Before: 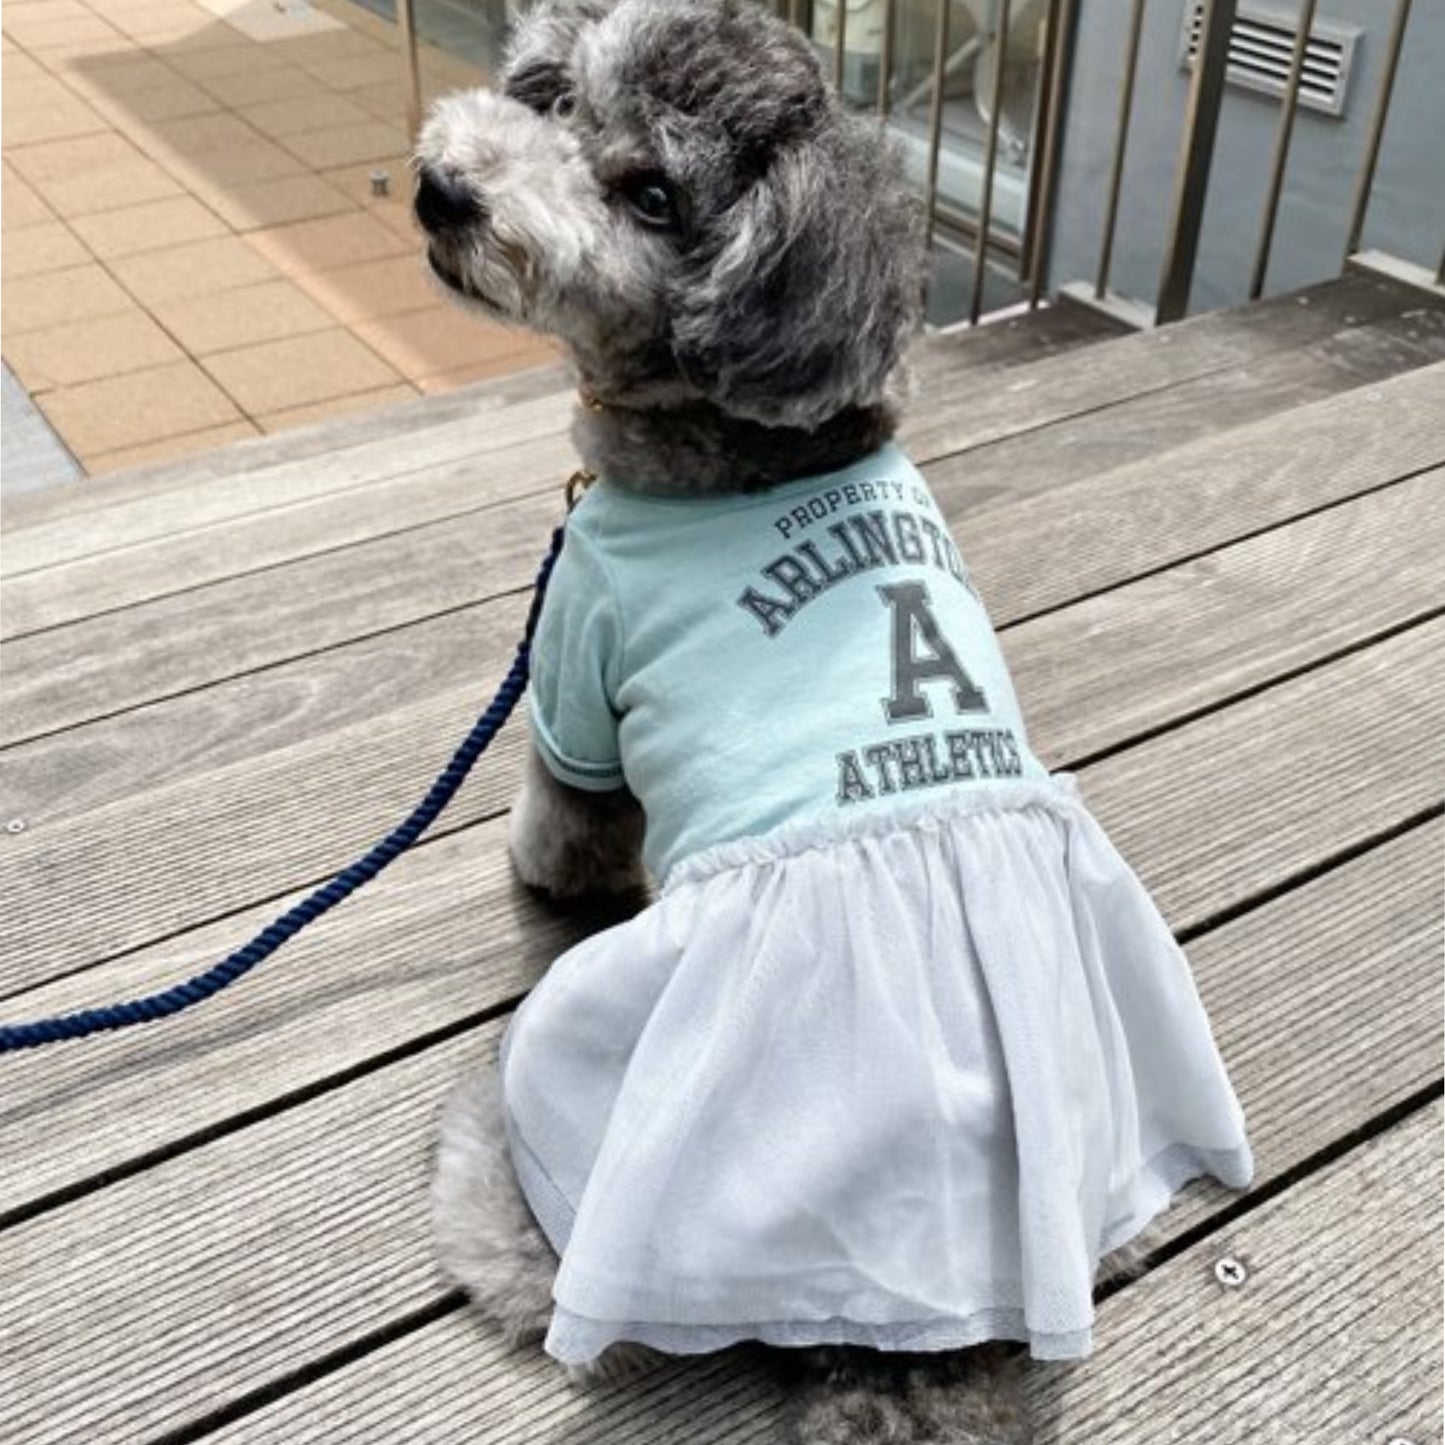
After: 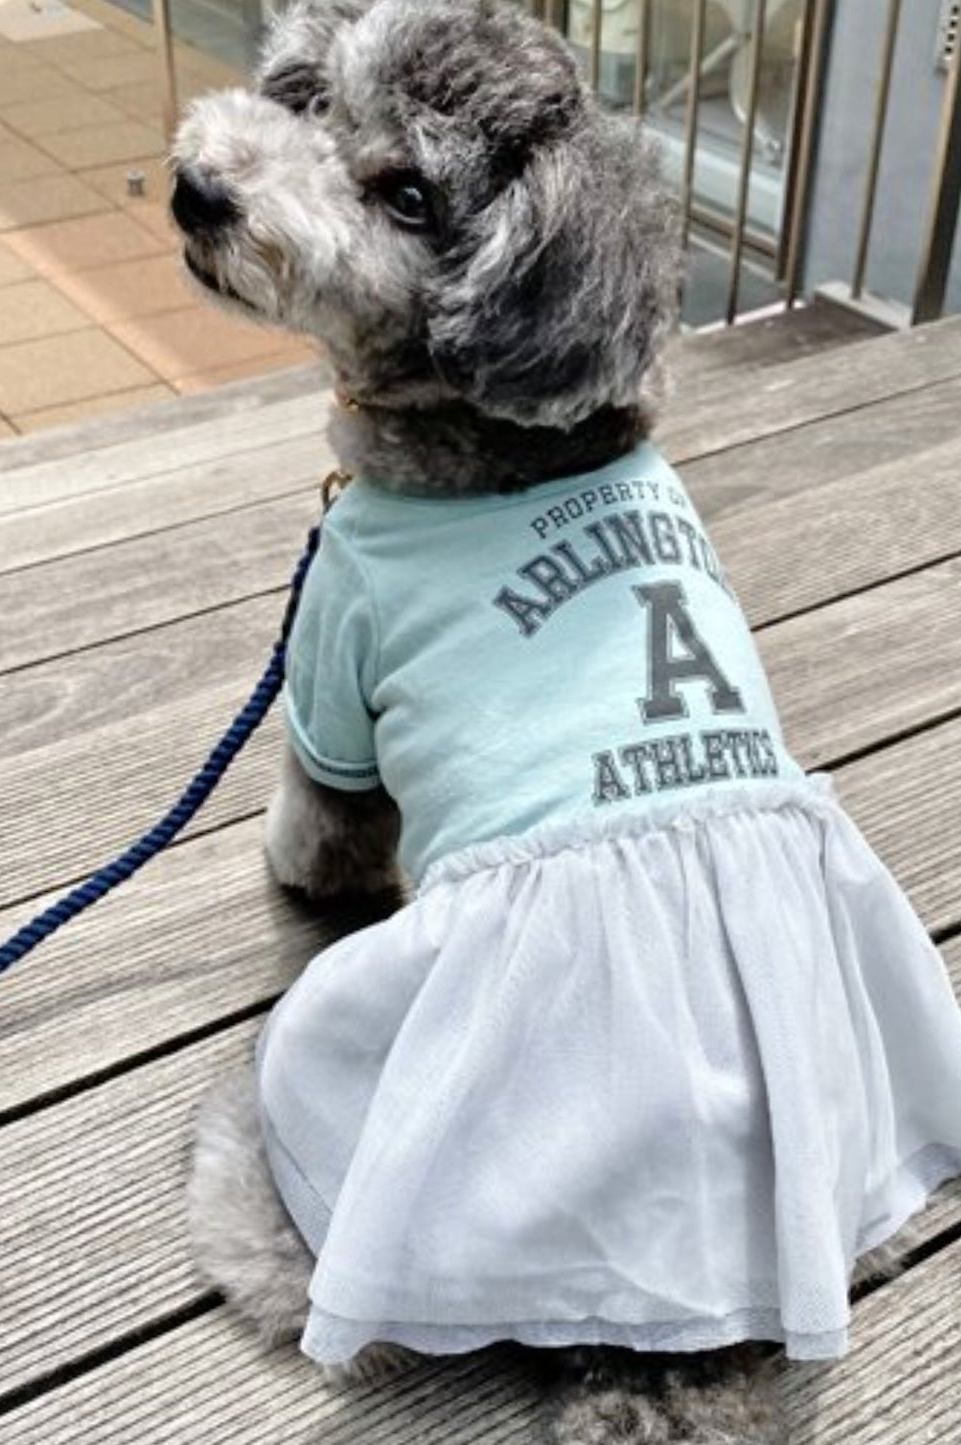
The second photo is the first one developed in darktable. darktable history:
tone equalizer: -8 EV 0.001 EV, -7 EV -0.004 EV, -6 EV 0.009 EV, -5 EV 0.032 EV, -4 EV 0.276 EV, -3 EV 0.644 EV, -2 EV 0.584 EV, -1 EV 0.187 EV, +0 EV 0.024 EV
crop: left 16.899%, right 16.556%
